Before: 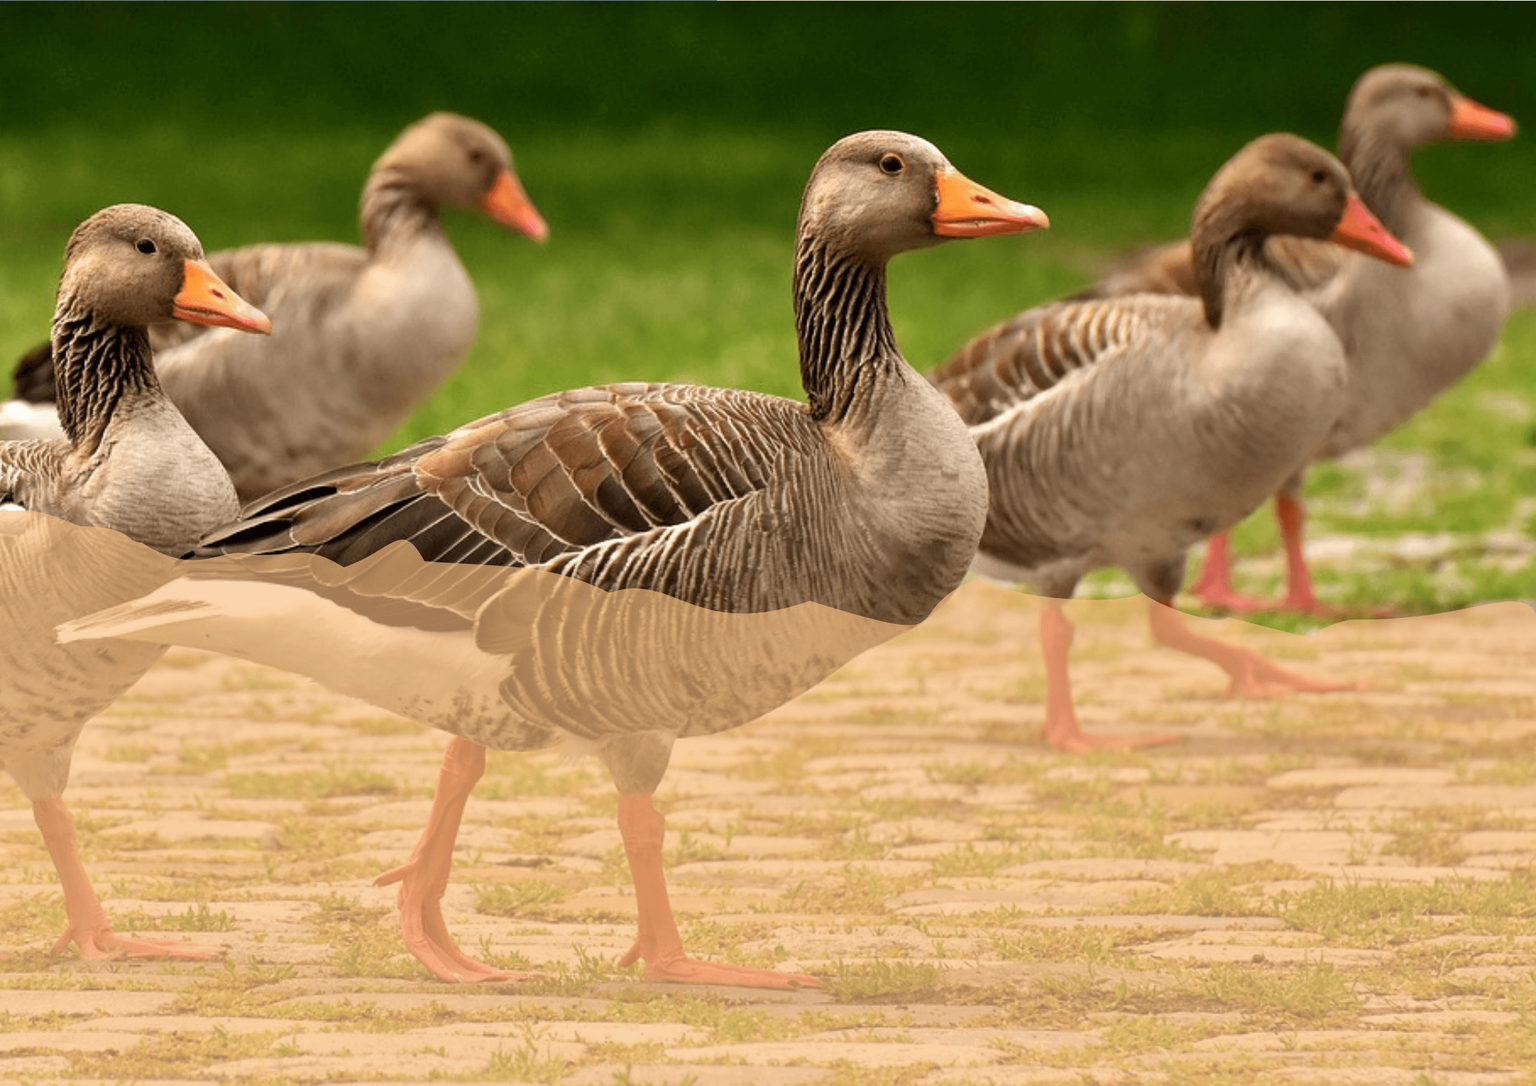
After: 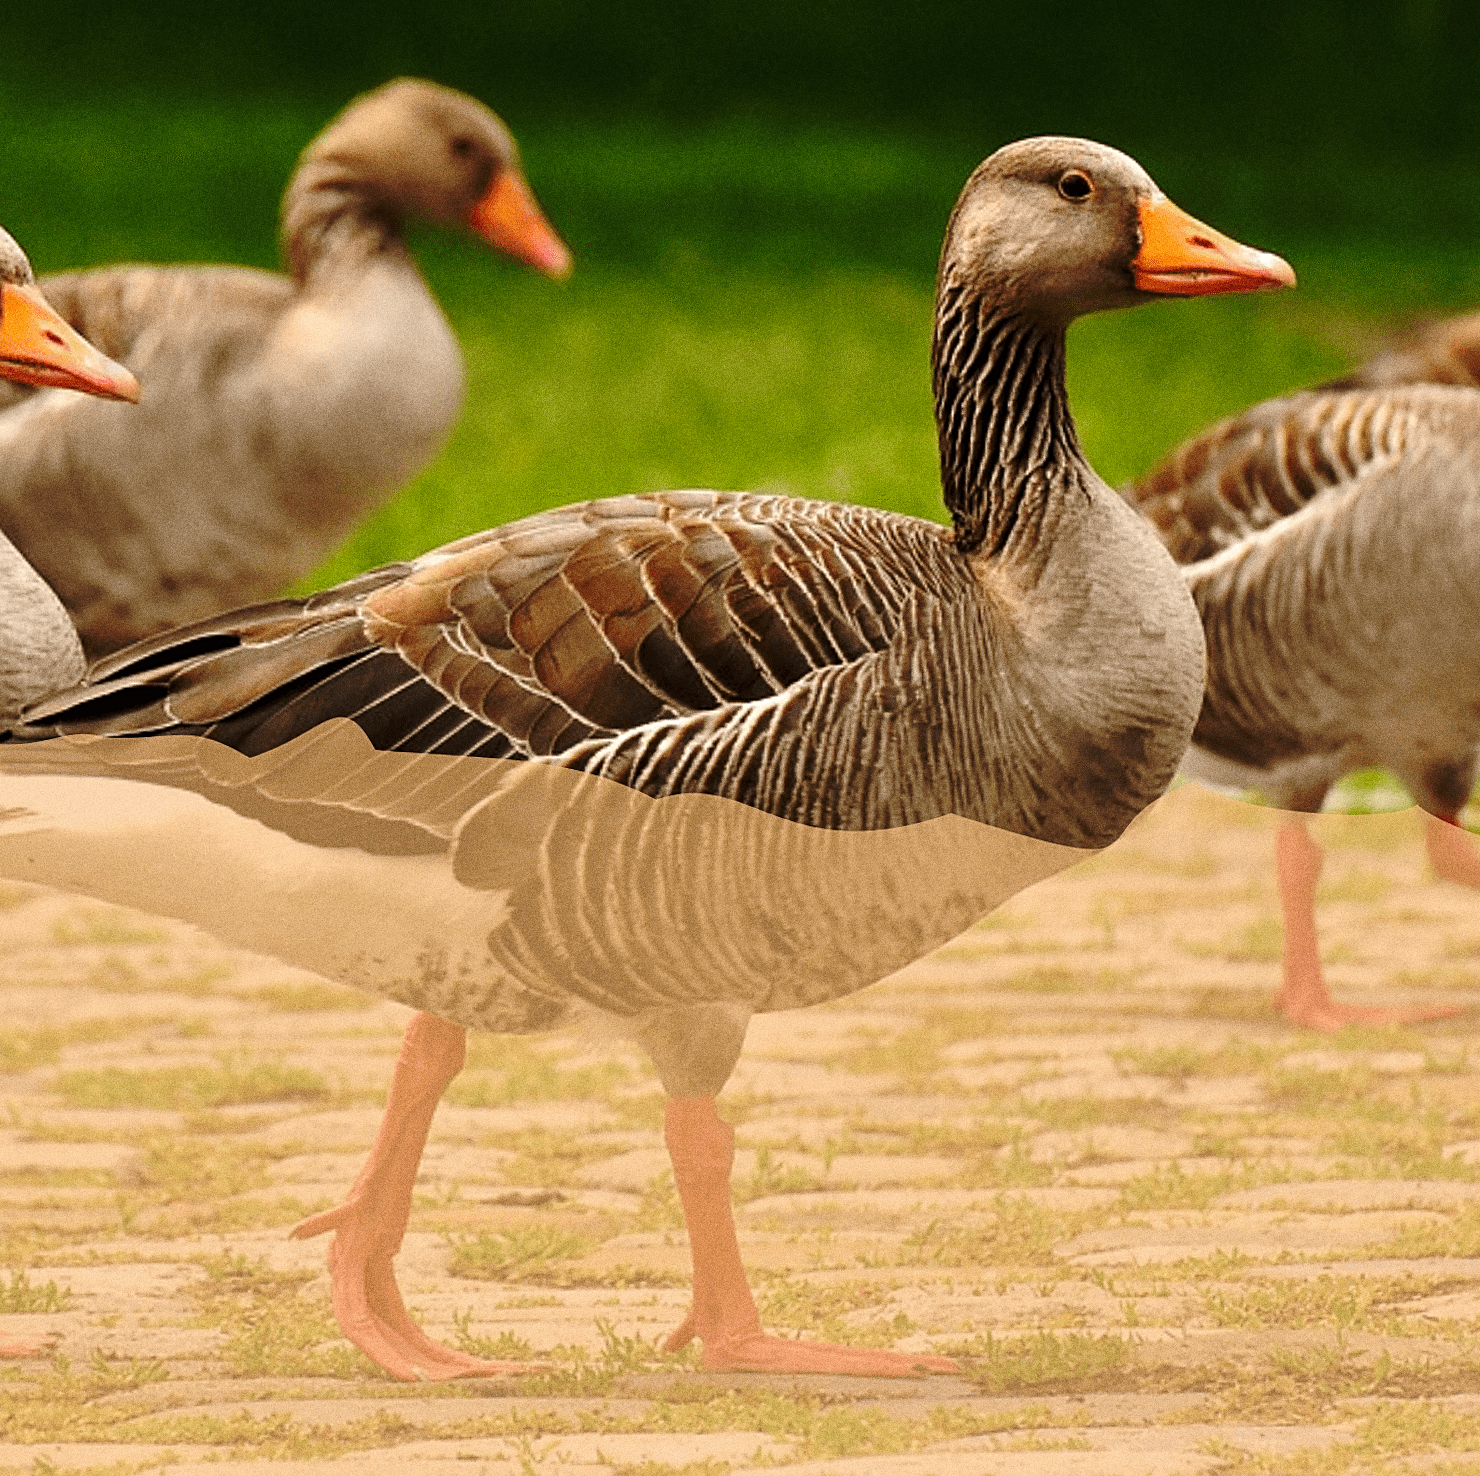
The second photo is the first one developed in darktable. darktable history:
exposure: compensate highlight preservation false
base curve: curves: ch0 [(0, 0) (0.073, 0.04) (0.157, 0.139) (0.492, 0.492) (0.758, 0.758) (1, 1)], preserve colors none
grain: coarseness 0.09 ISO, strength 40%
rotate and perspective: rotation 0.679°, lens shift (horizontal) 0.136, crop left 0.009, crop right 0.991, crop top 0.078, crop bottom 0.95
tone equalizer: on, module defaults
sharpen: on, module defaults
crop and rotate: left 13.409%, right 19.924%
